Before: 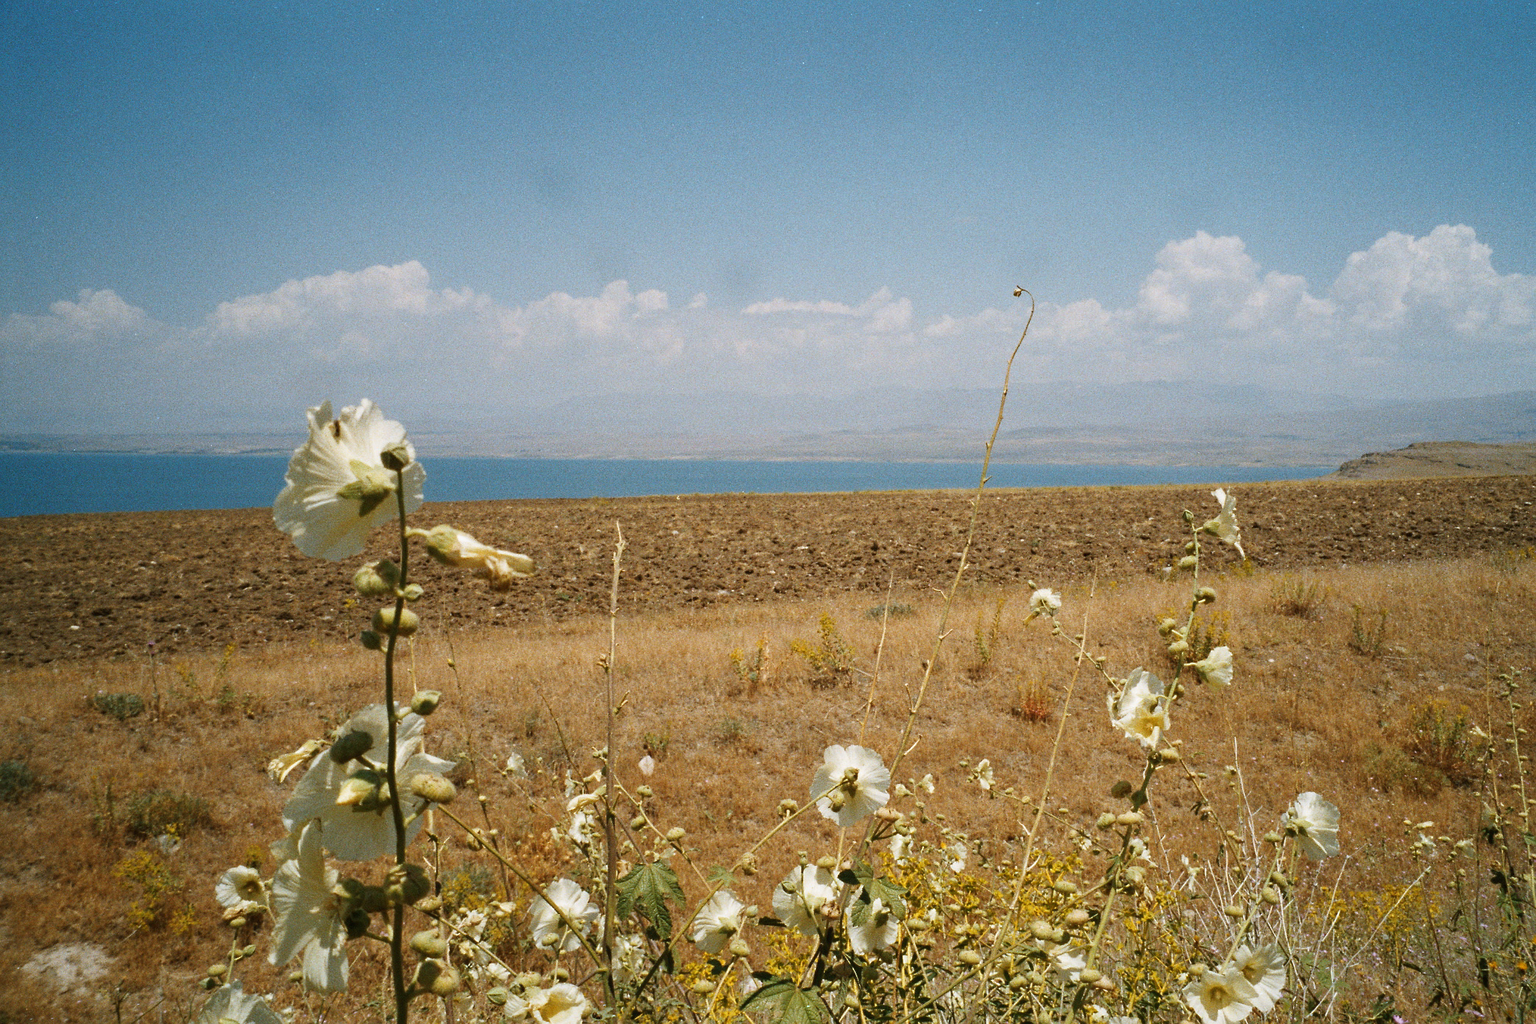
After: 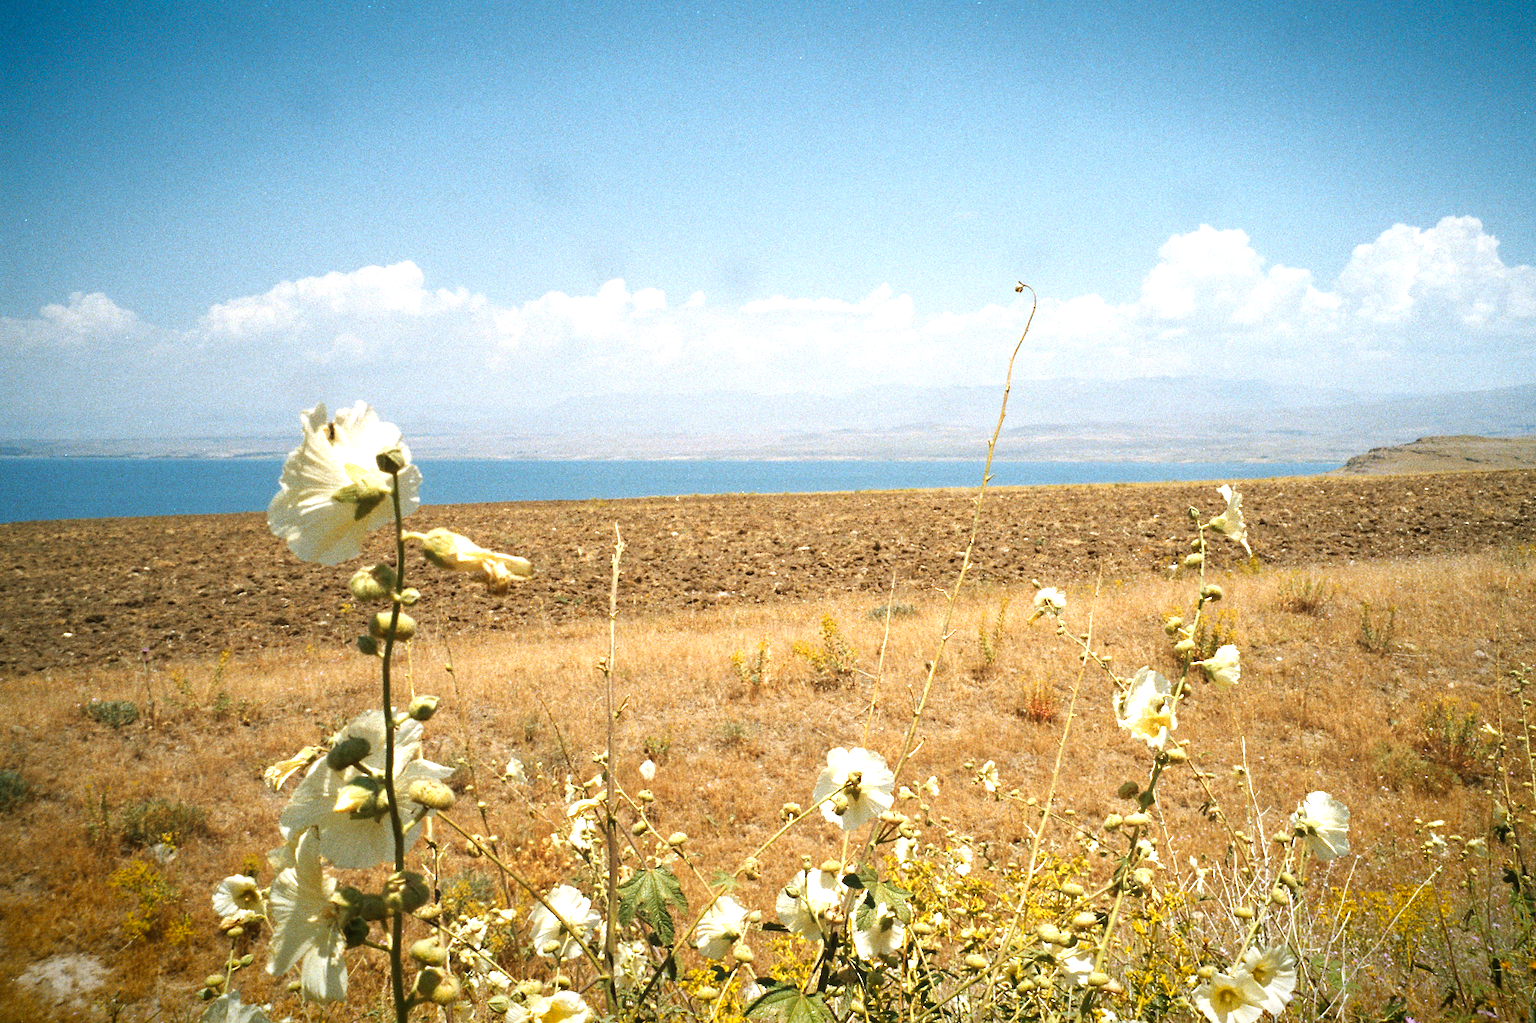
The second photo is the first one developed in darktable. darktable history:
exposure: exposure 1 EV, compensate highlight preservation false
vignetting: fall-off start 98.29%, fall-off radius 100%, brightness -1, saturation 0.5, width/height ratio 1.428
rotate and perspective: rotation -0.45°, automatic cropping original format, crop left 0.008, crop right 0.992, crop top 0.012, crop bottom 0.988
